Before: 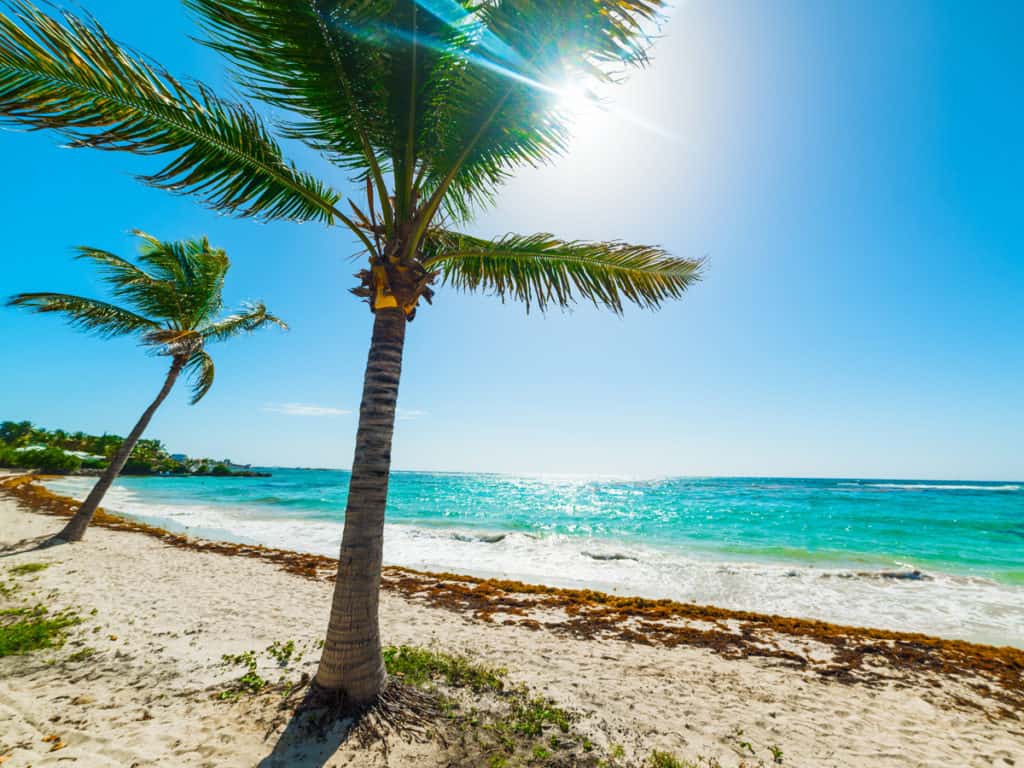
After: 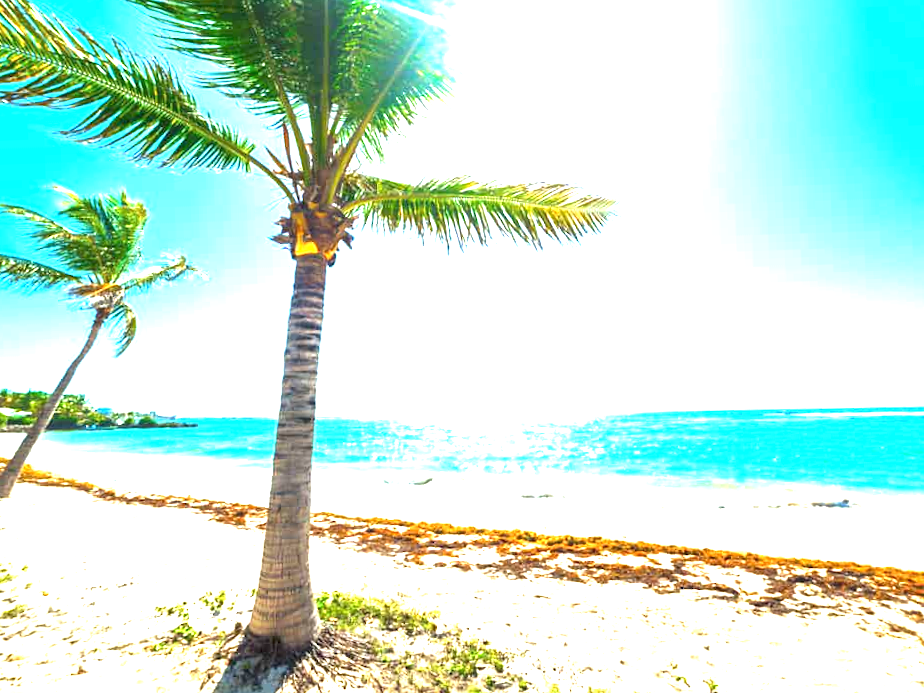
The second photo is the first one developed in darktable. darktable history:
exposure: black level correction 0, exposure 2.327 EV, compensate exposure bias true, compensate highlight preservation false
crop and rotate: angle 1.96°, left 5.673%, top 5.673%
